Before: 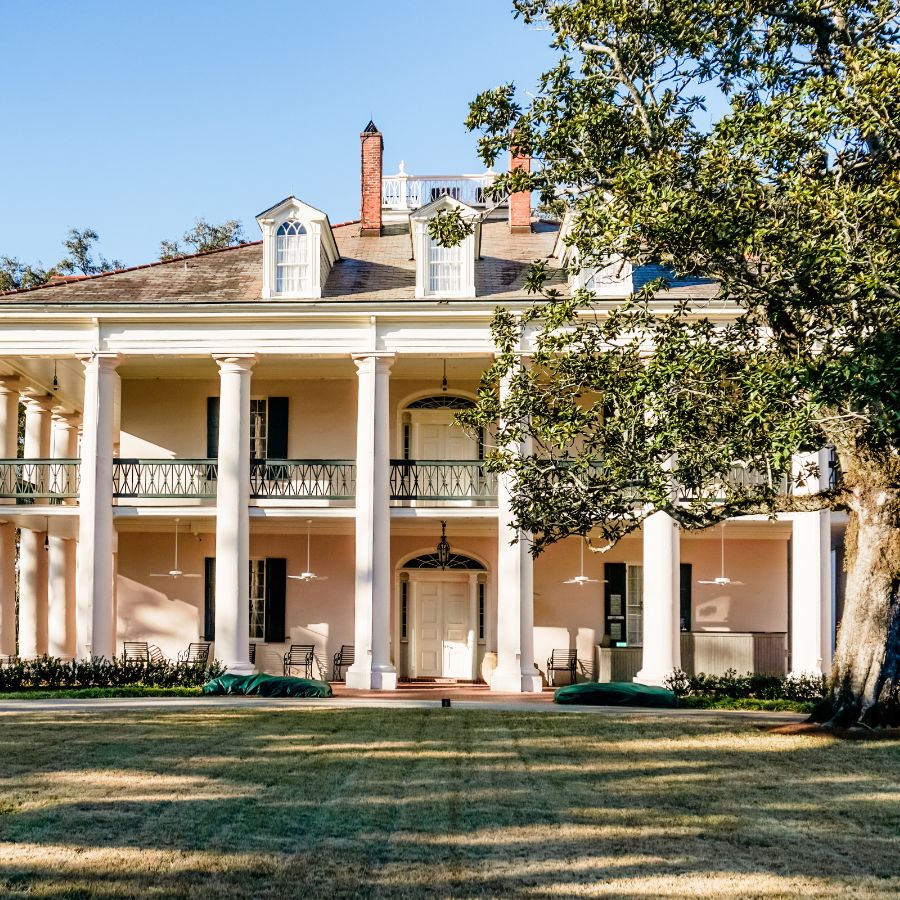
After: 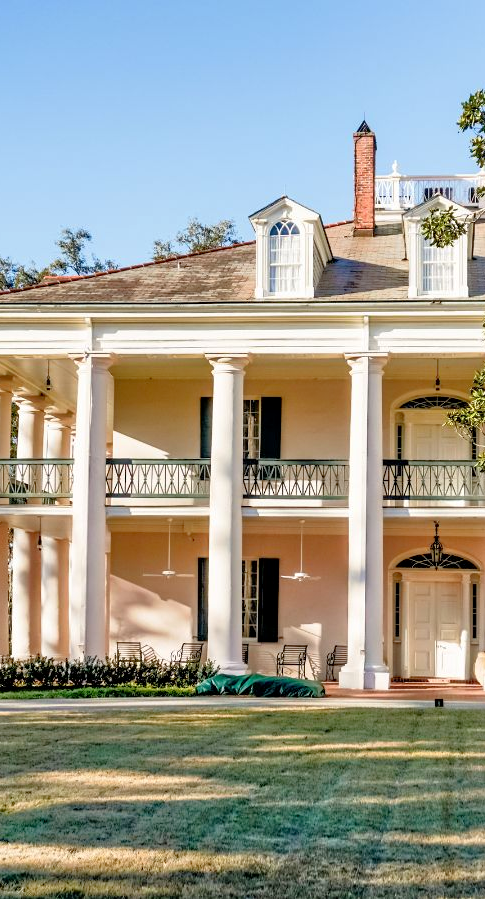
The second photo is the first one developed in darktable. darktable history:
tone equalizer: -7 EV 0.141 EV, -6 EV 0.607 EV, -5 EV 1.17 EV, -4 EV 1.31 EV, -3 EV 1.18 EV, -2 EV 0.6 EV, -1 EV 0.158 EV
exposure: black level correction 0.001, compensate highlight preservation false
crop: left 0.783%, right 45.218%, bottom 0.086%
